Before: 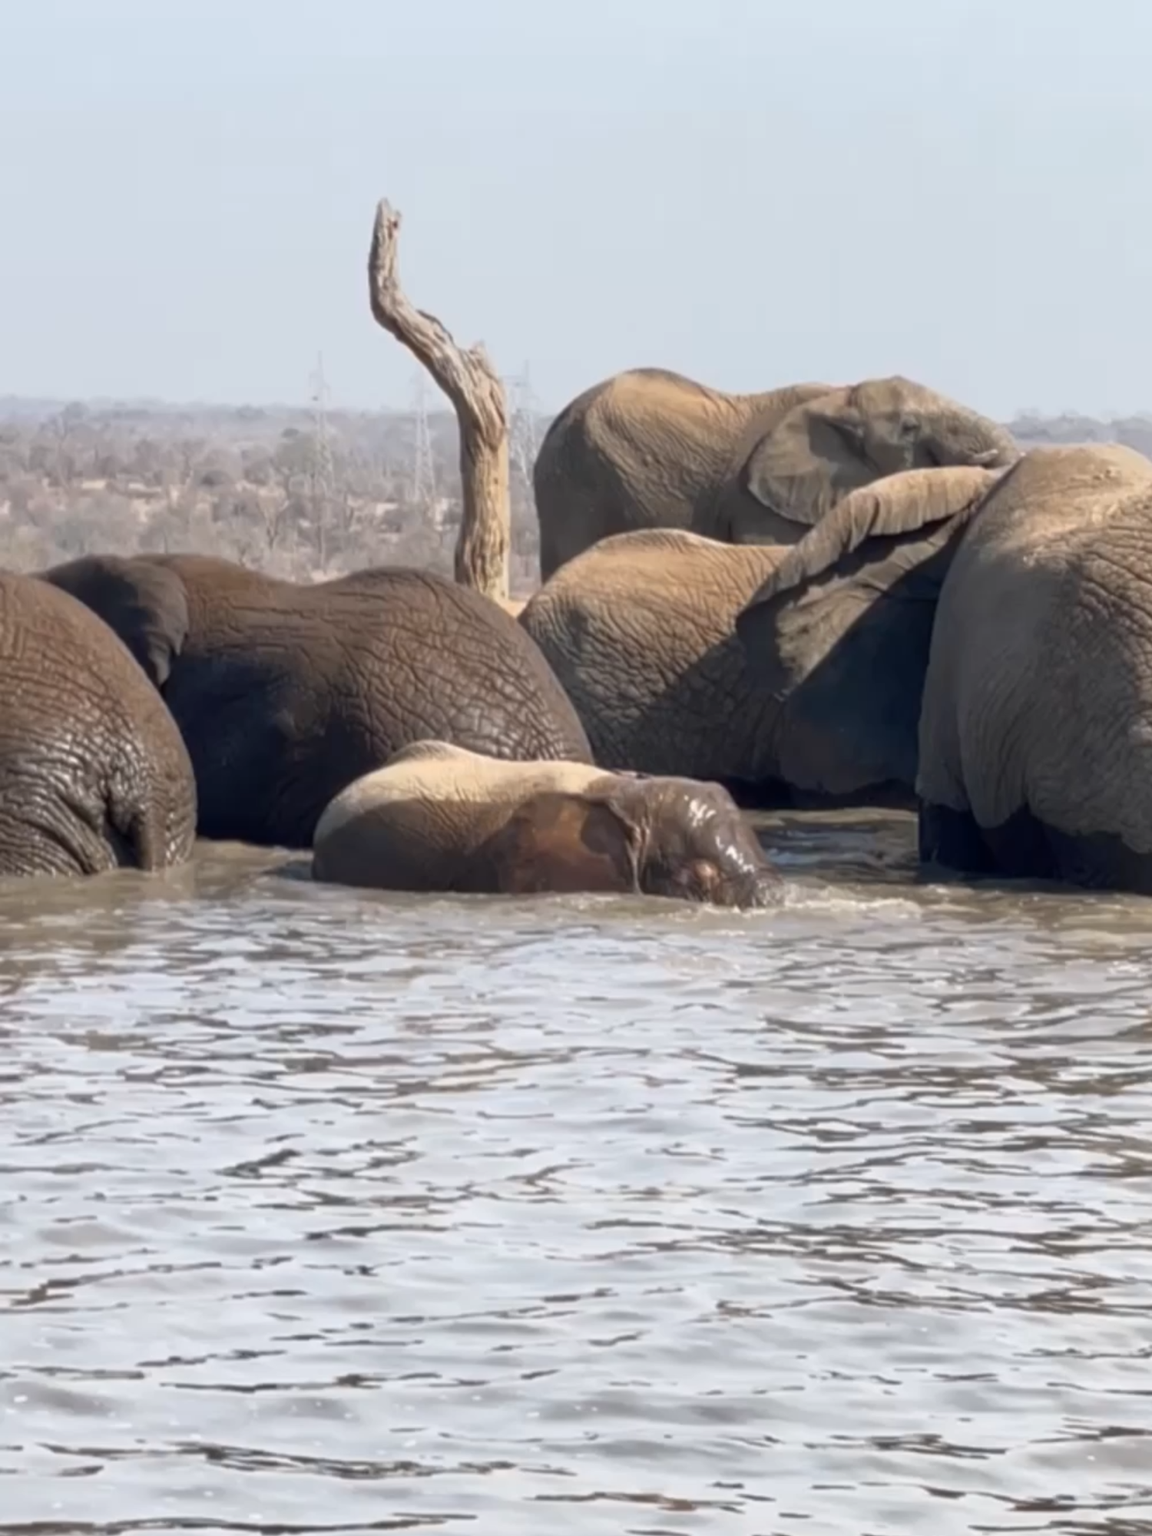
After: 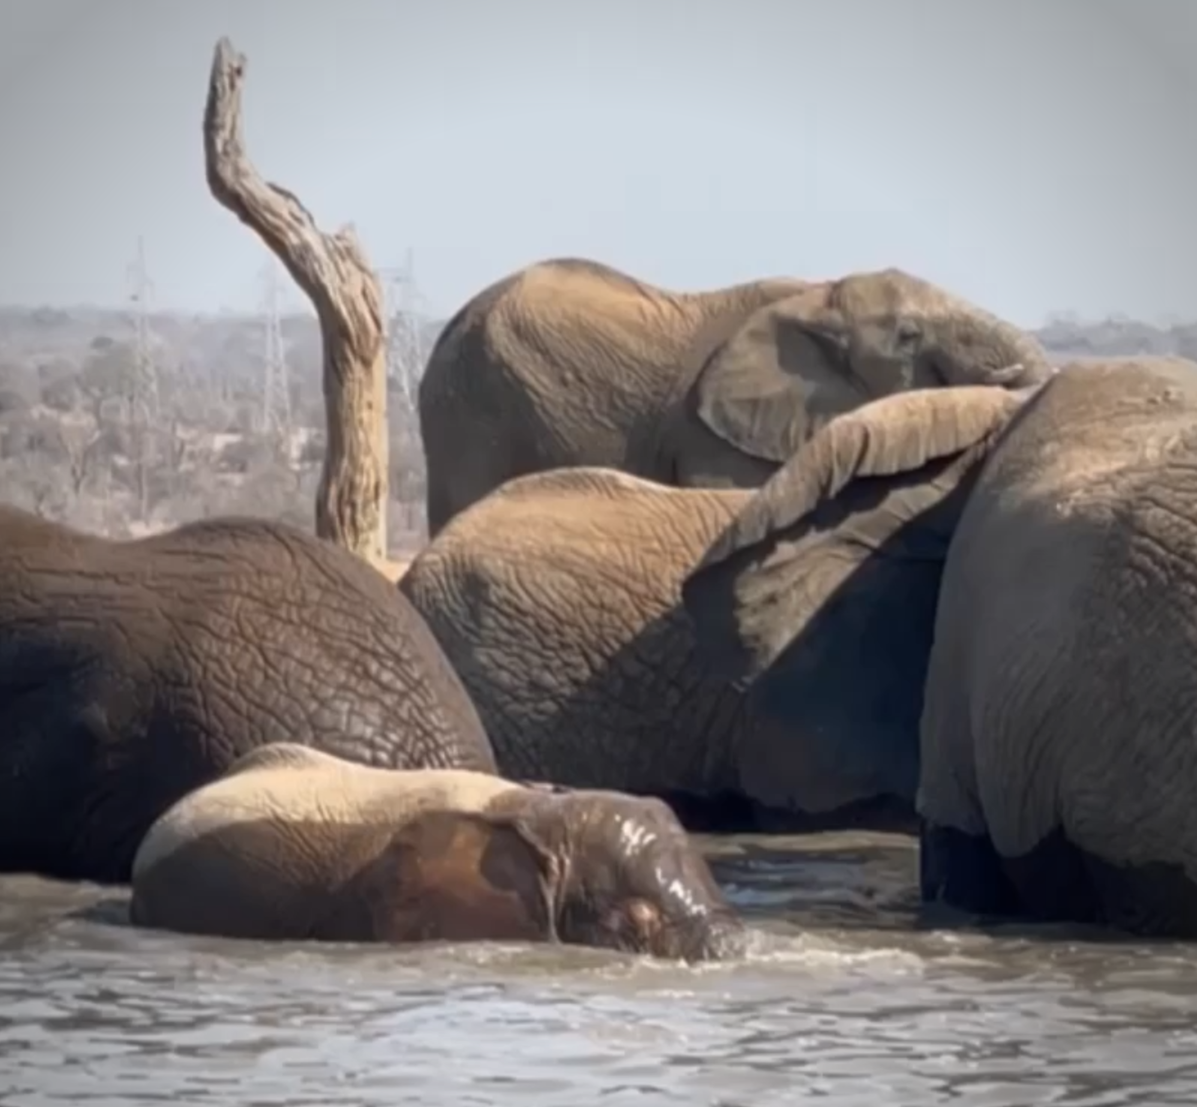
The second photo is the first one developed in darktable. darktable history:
crop: left 18.418%, top 11.079%, right 1.778%, bottom 33.549%
vignetting: automatic ratio true, unbound false
